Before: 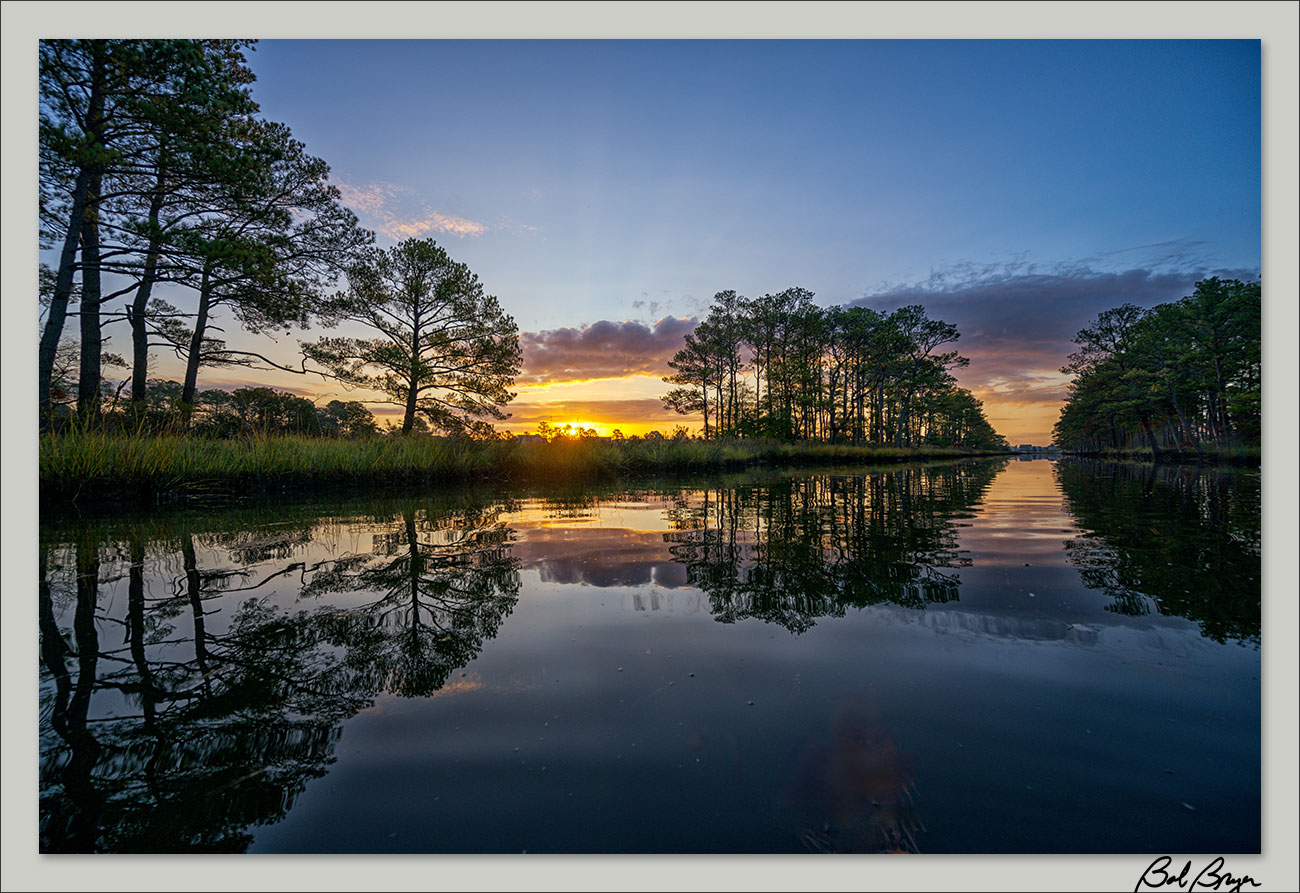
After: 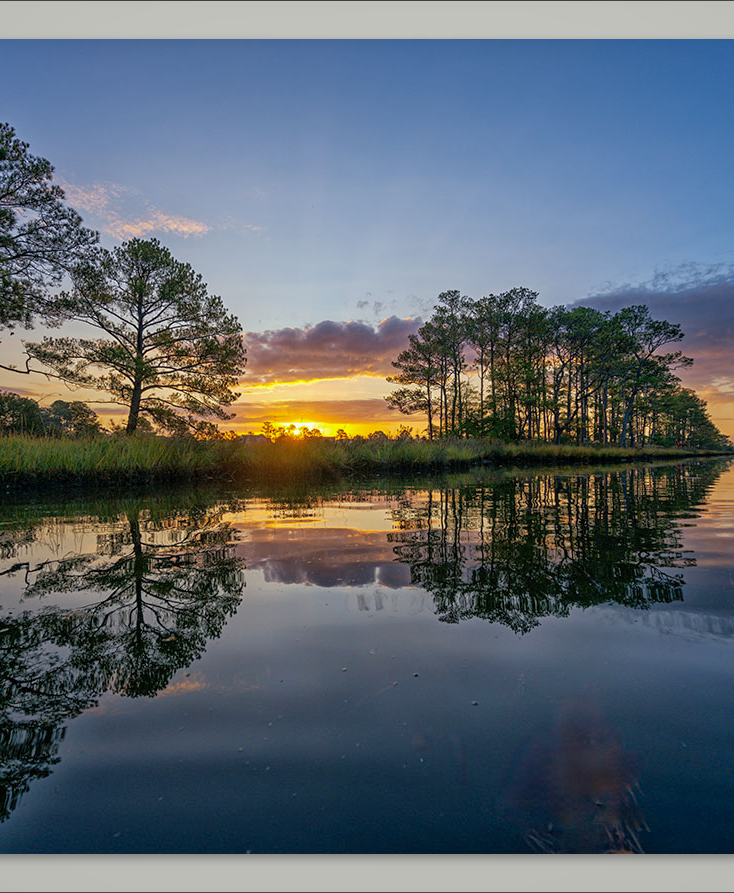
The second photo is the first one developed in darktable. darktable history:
crop: left 21.265%, right 22.224%
shadows and highlights: on, module defaults
